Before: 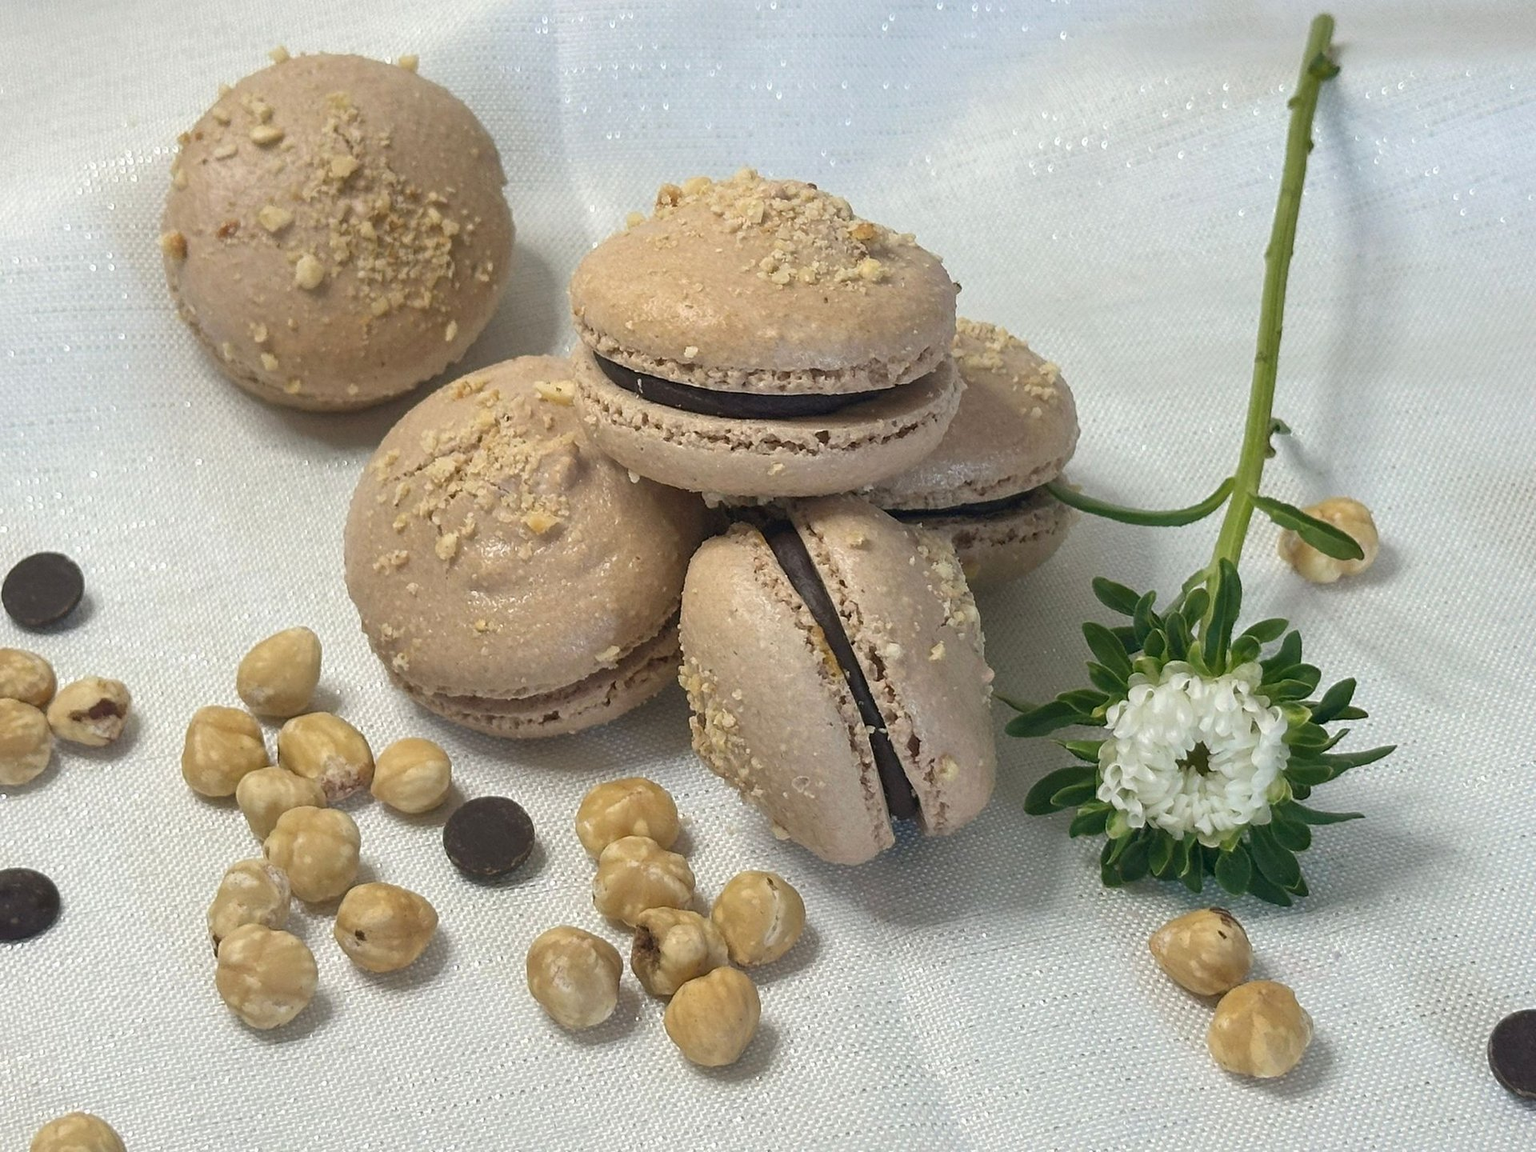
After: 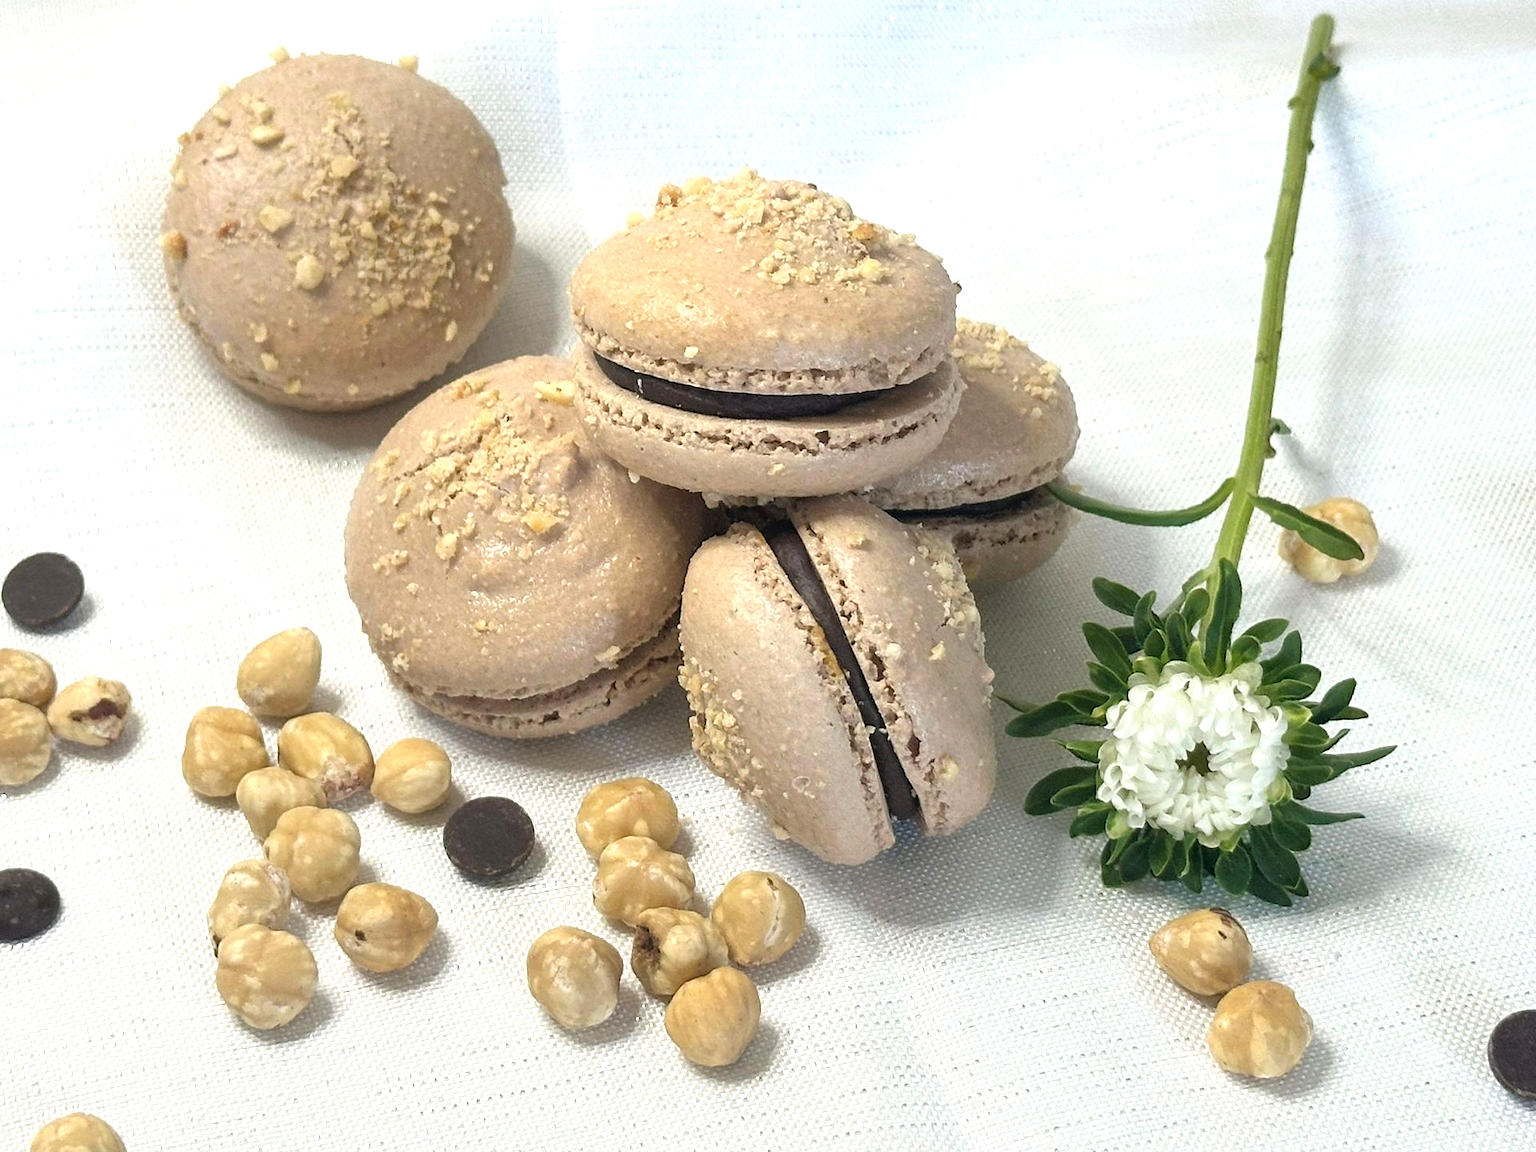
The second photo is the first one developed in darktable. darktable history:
tone equalizer: -8 EV -0.744 EV, -7 EV -0.679 EV, -6 EV -0.565 EV, -5 EV -0.383 EV, -3 EV 0.404 EV, -2 EV 0.6 EV, -1 EV 0.674 EV, +0 EV 0.73 EV
